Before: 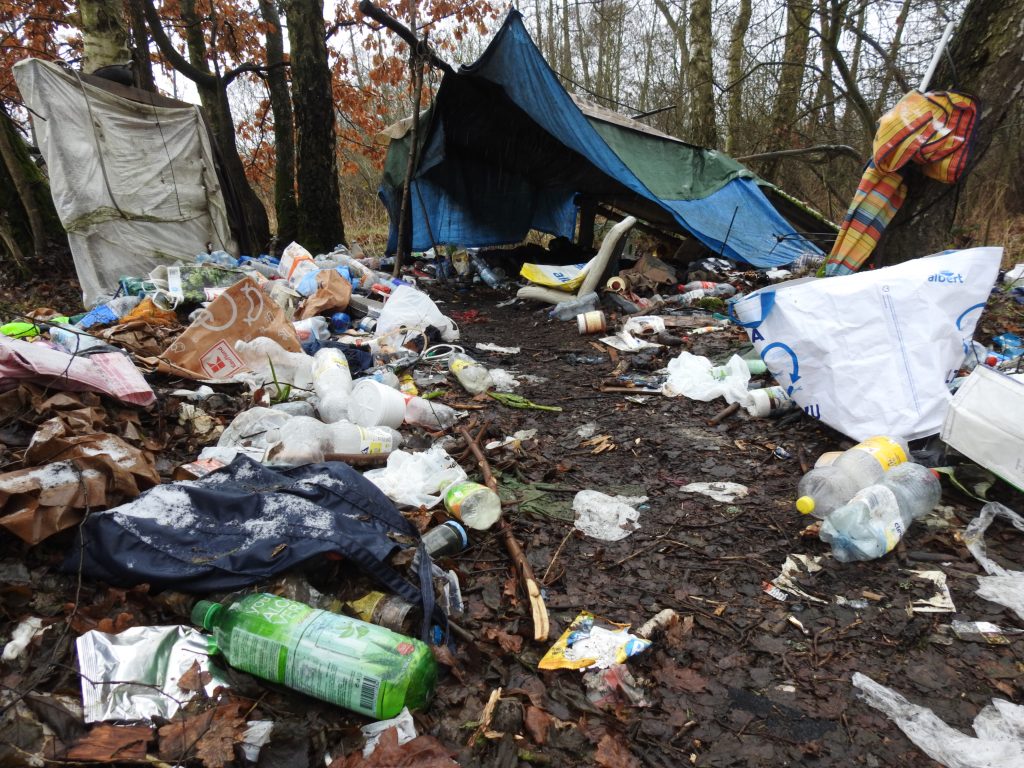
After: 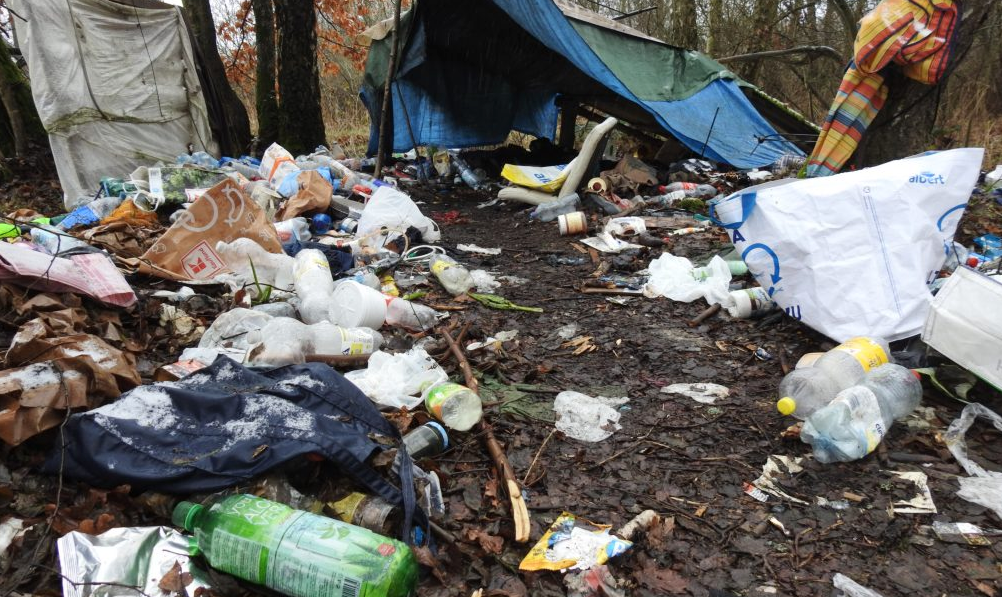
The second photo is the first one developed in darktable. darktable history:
crop and rotate: left 1.908%, top 12.999%, right 0.153%, bottom 9.225%
shadows and highlights: soften with gaussian
